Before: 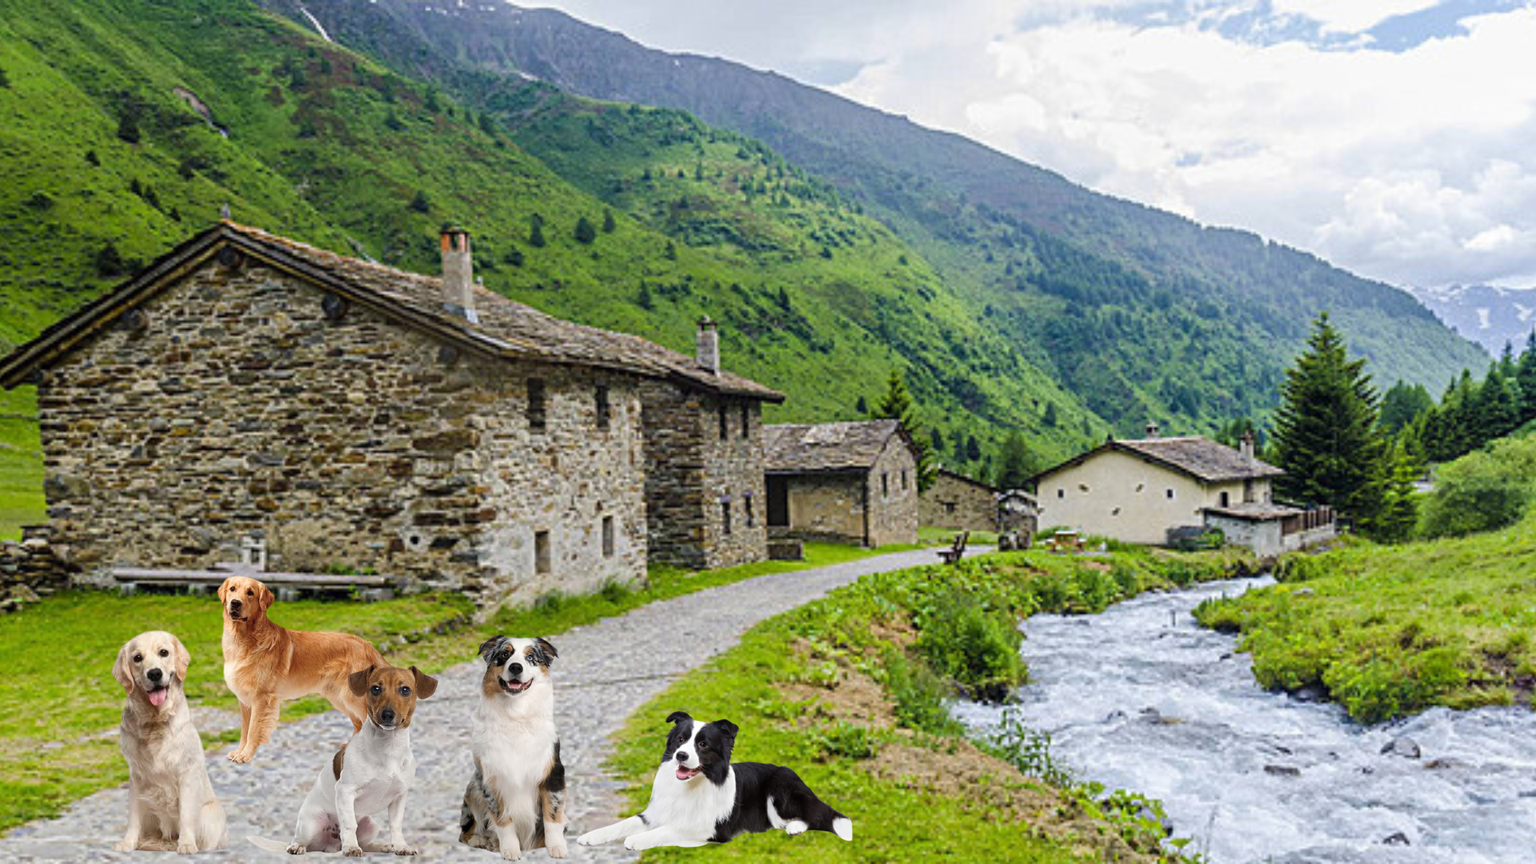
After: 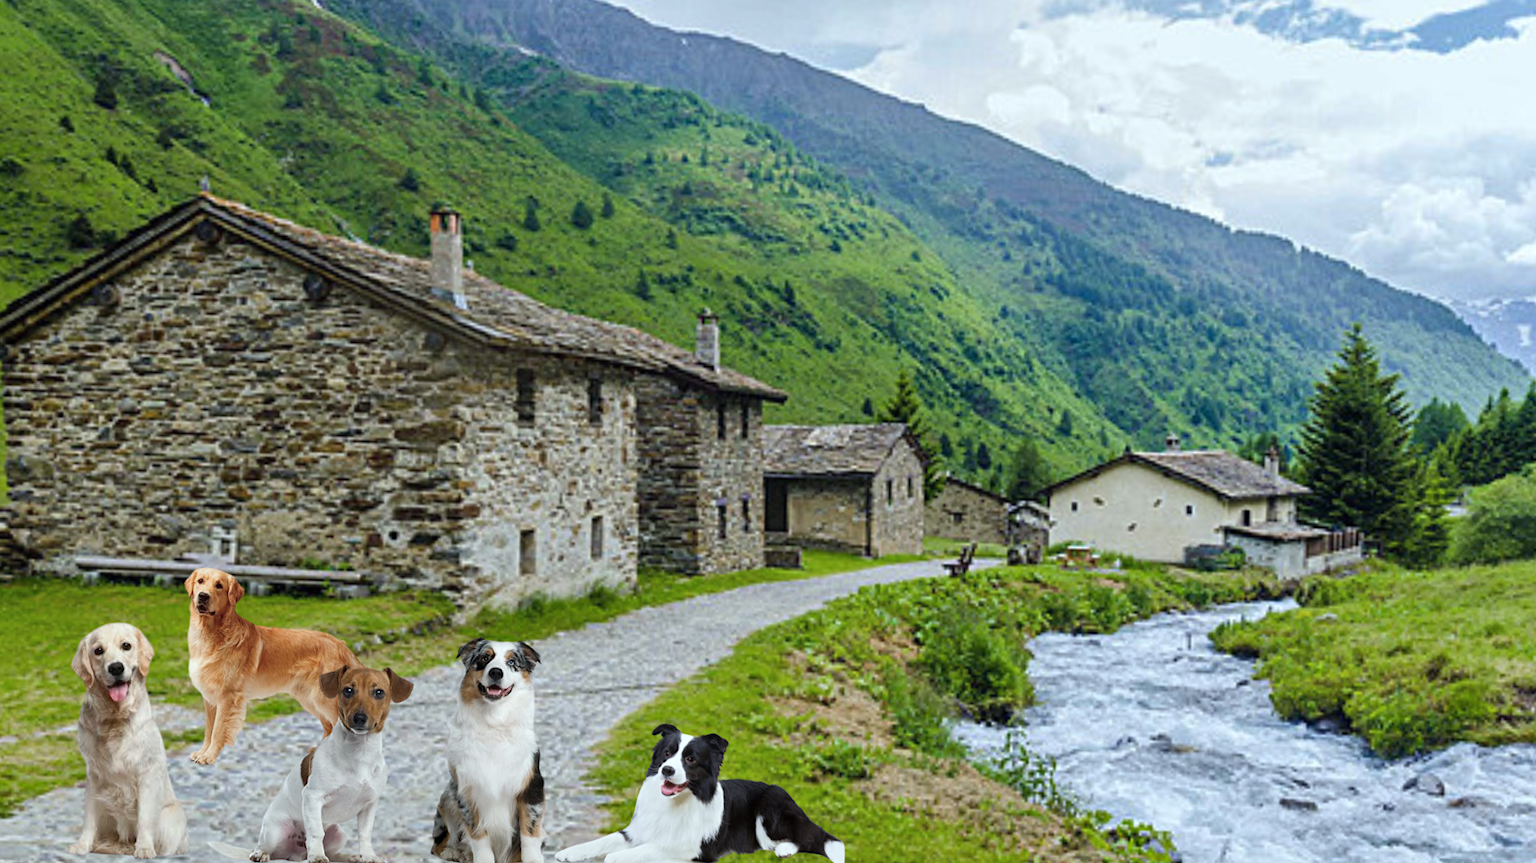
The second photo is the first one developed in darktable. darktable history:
shadows and highlights: shadows 49, highlights -41, soften with gaussian
color calibration: output R [1.003, 0.027, -0.041, 0], output G [-0.018, 1.043, -0.038, 0], output B [0.071, -0.086, 1.017, 0], illuminant as shot in camera, x 0.359, y 0.362, temperature 4570.54 K
crop and rotate: angle -1.69°
color zones: curves: ch0 [(0, 0.5) (0.143, 0.5) (0.286, 0.456) (0.429, 0.5) (0.571, 0.5) (0.714, 0.5) (0.857, 0.5) (1, 0.5)]; ch1 [(0, 0.5) (0.143, 0.5) (0.286, 0.422) (0.429, 0.5) (0.571, 0.5) (0.714, 0.5) (0.857, 0.5) (1, 0.5)]
